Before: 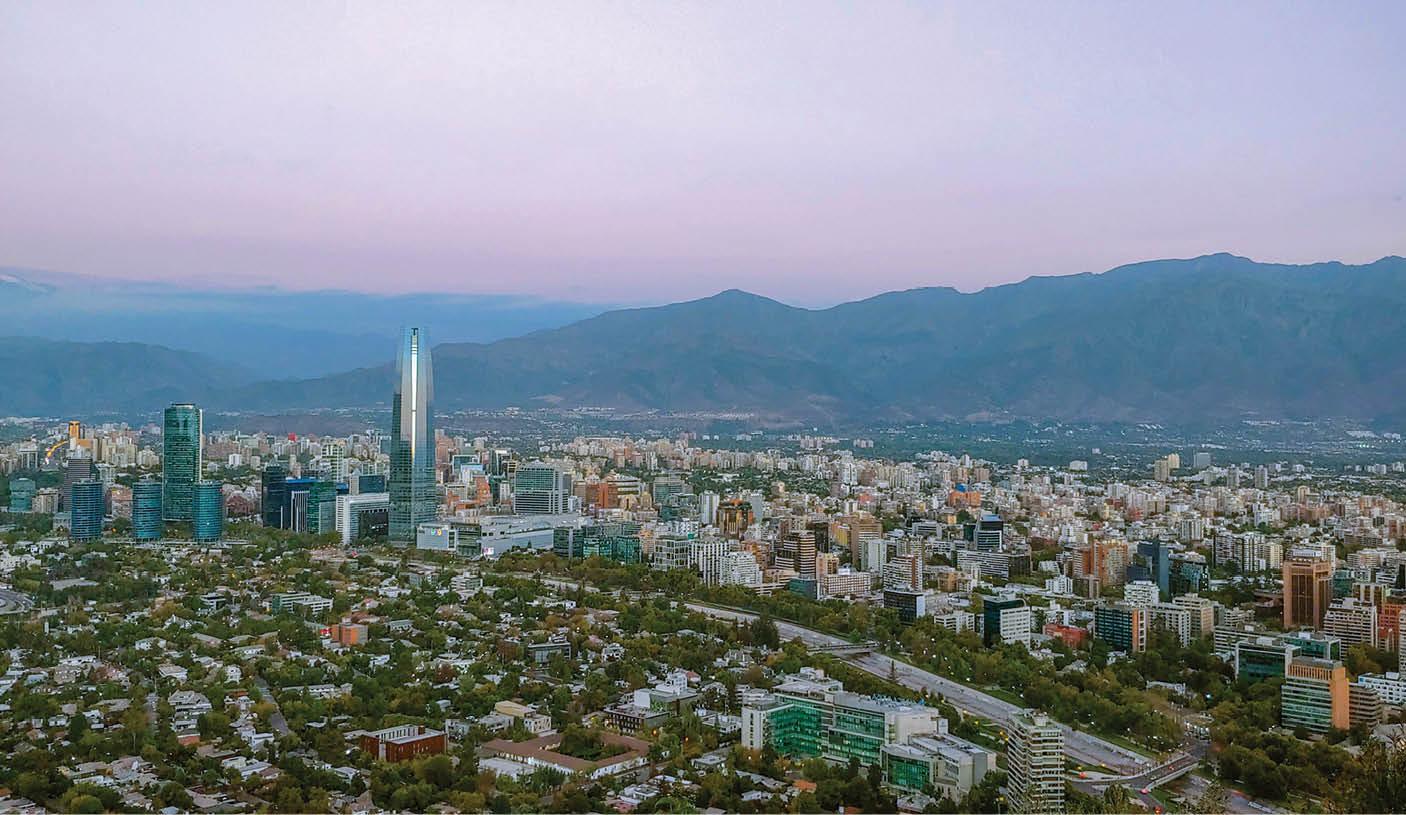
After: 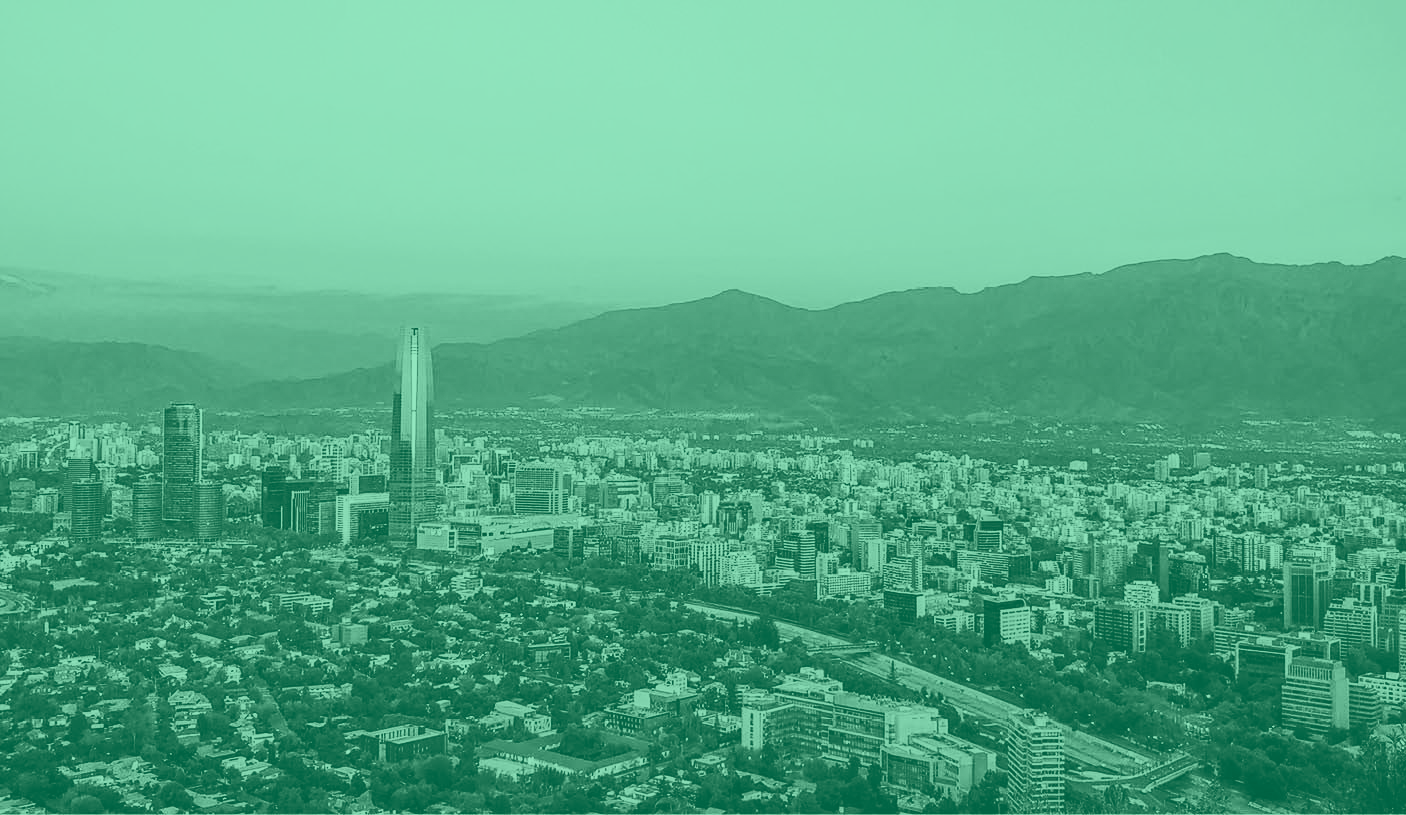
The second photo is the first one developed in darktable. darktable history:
contrast brightness saturation: contrast 0.4, brightness 0.1, saturation 0.21
colorize: hue 147.6°, saturation 65%, lightness 21.64%
haze removal: strength 0.29, distance 0.25, compatibility mode true, adaptive false
